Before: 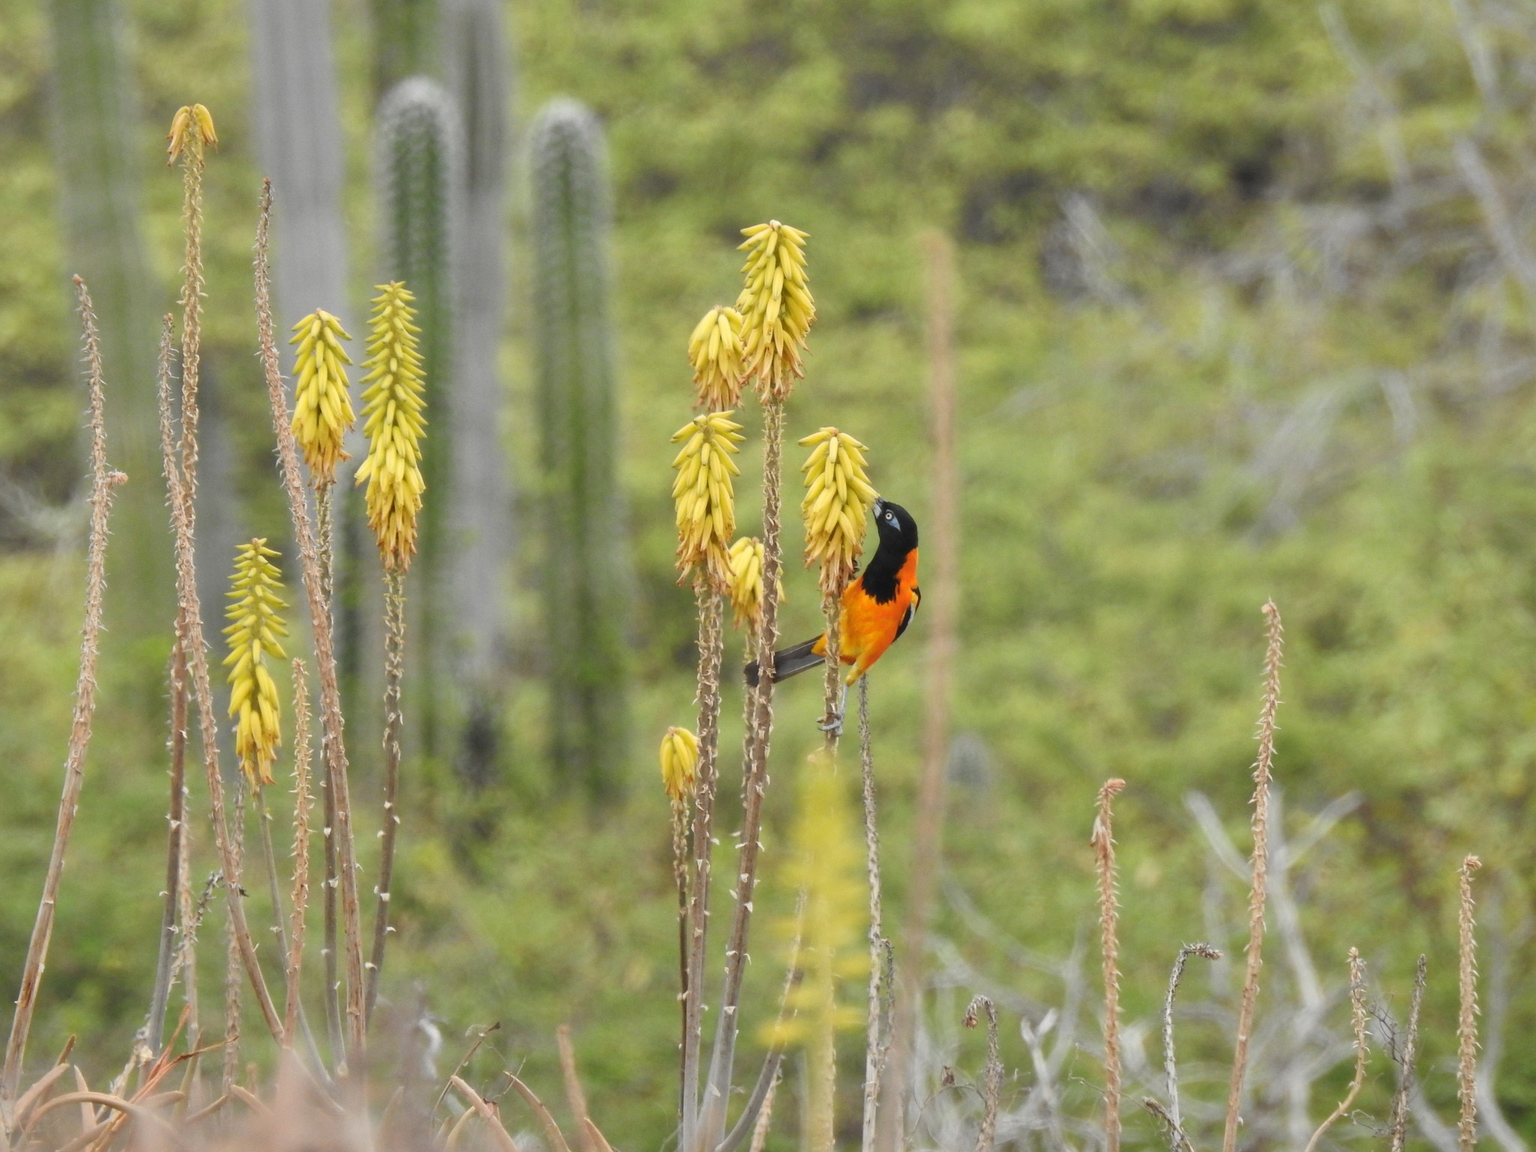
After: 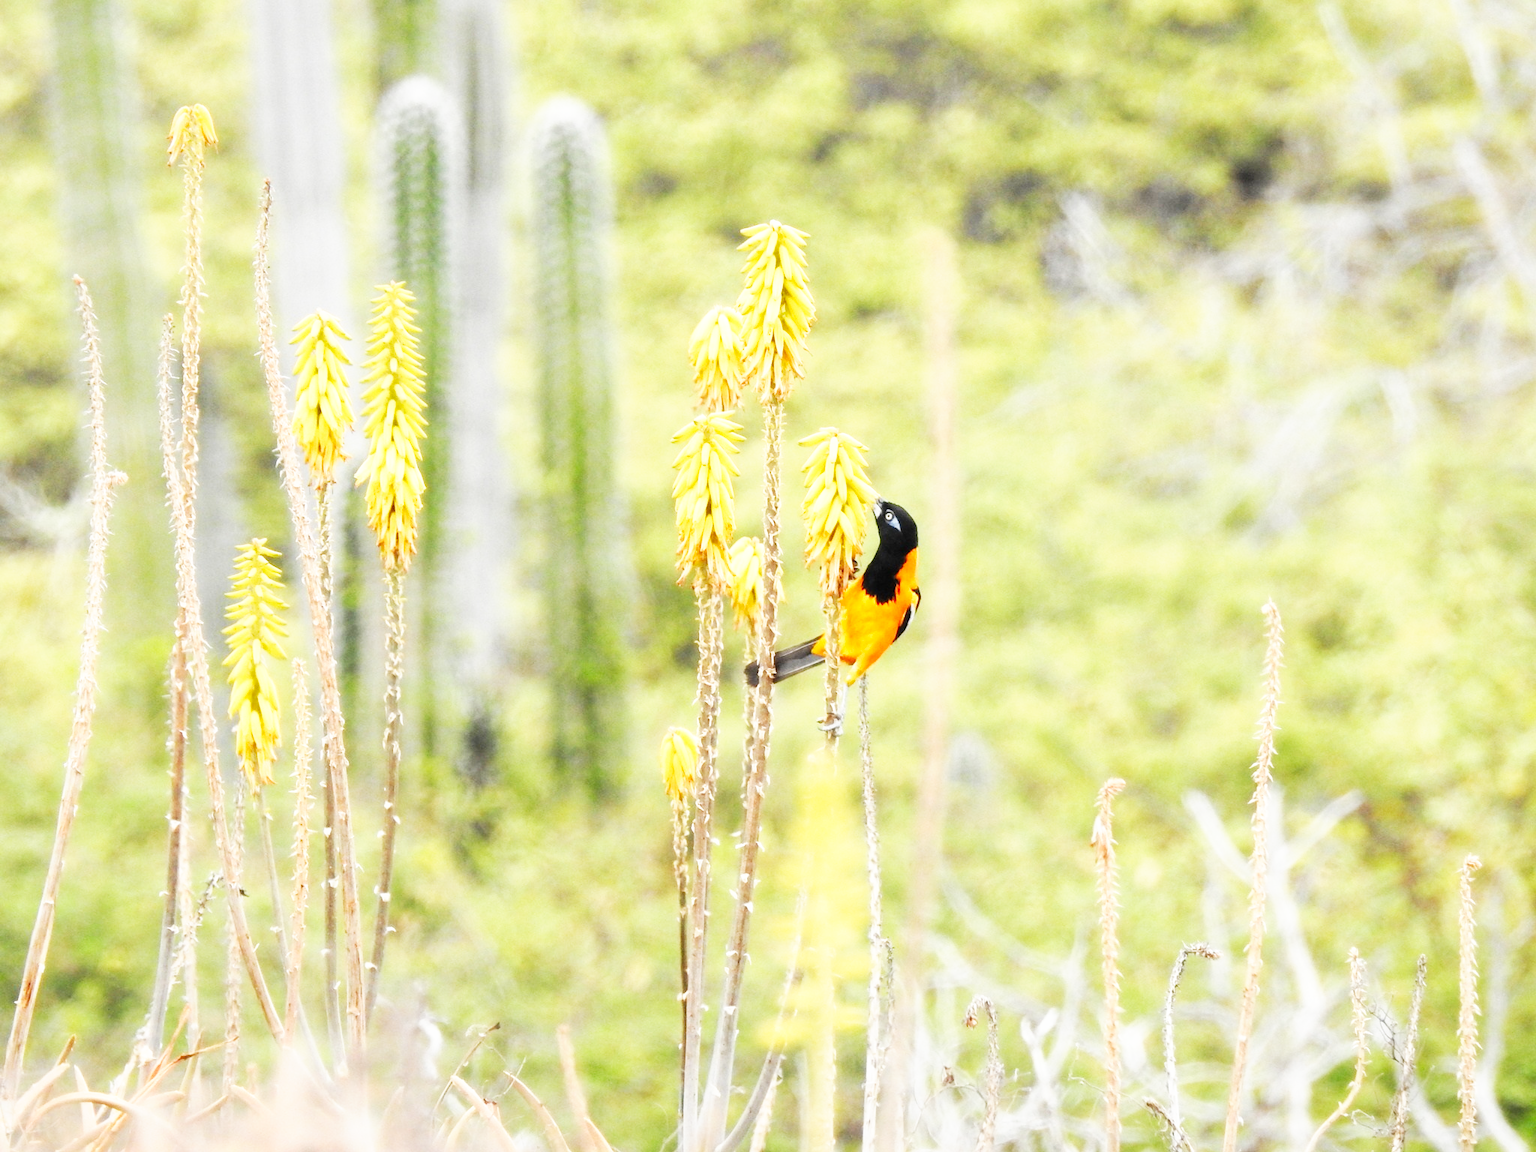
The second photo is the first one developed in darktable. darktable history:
tone equalizer: -8 EV -0.44 EV, -7 EV -0.368 EV, -6 EV -0.357 EV, -5 EV -0.249 EV, -3 EV 0.249 EV, -2 EV 0.307 EV, -1 EV 0.369 EV, +0 EV 0.391 EV
base curve: curves: ch0 [(0, 0) (0.007, 0.004) (0.027, 0.03) (0.046, 0.07) (0.207, 0.54) (0.442, 0.872) (0.673, 0.972) (1, 1)], preserve colors none
